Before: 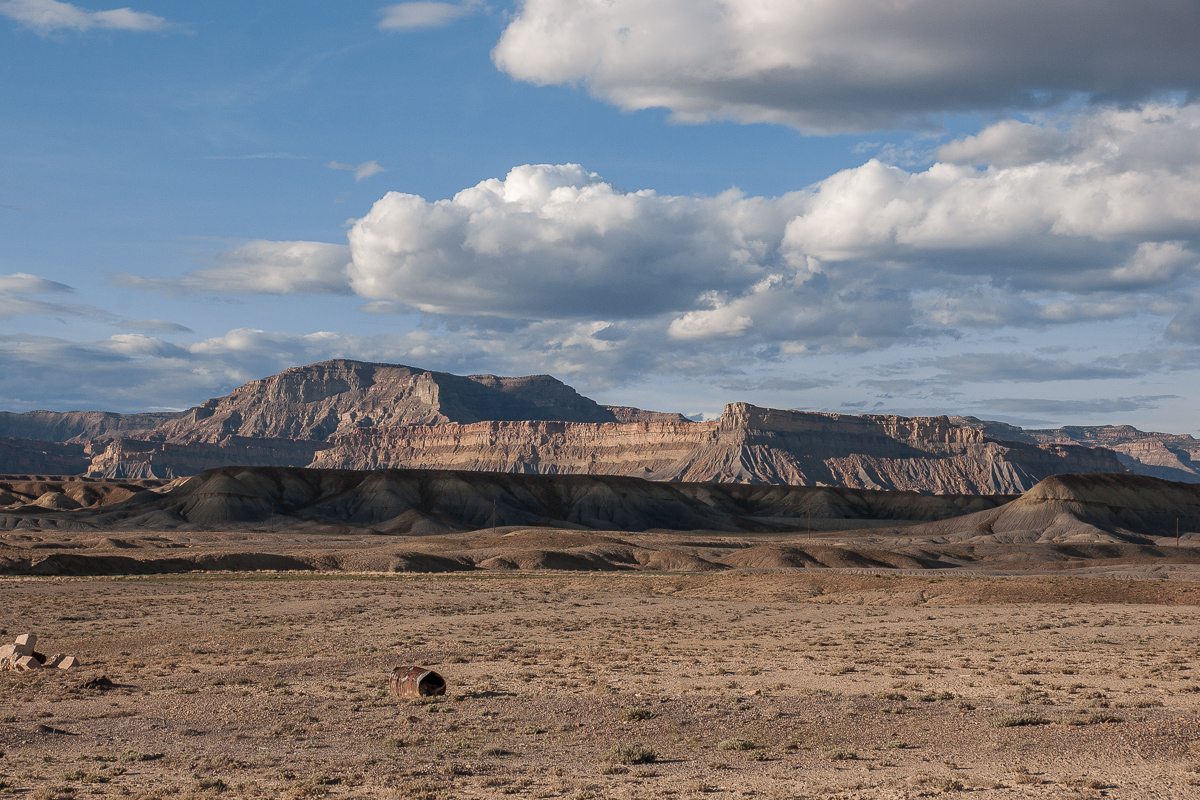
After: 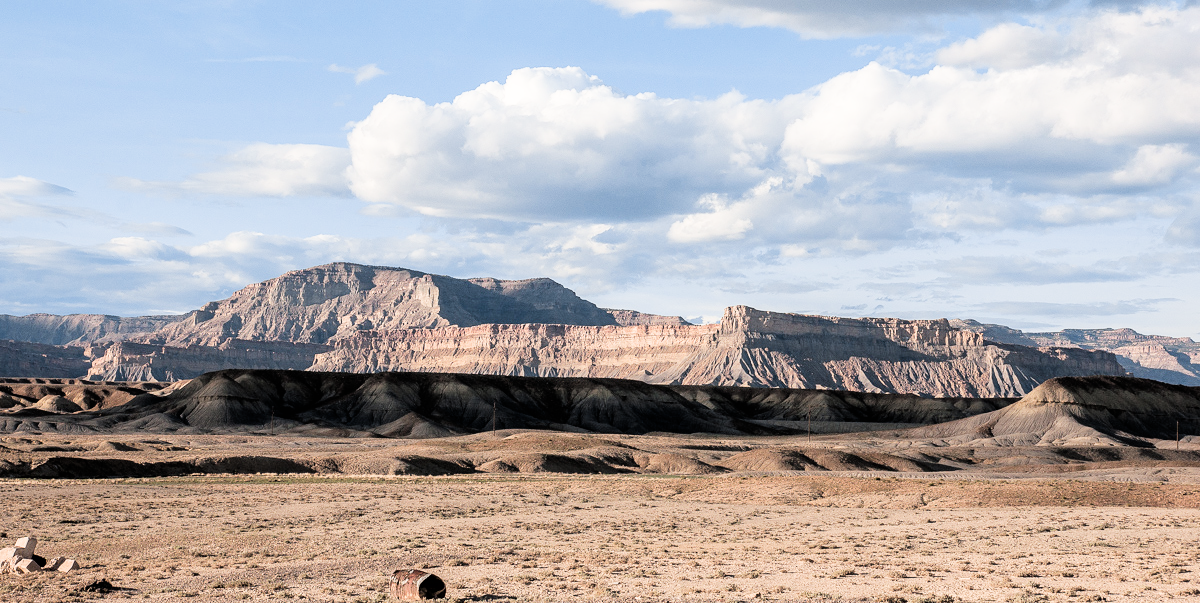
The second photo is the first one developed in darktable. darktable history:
exposure: black level correction 0, exposure 0.699 EV, compensate highlight preservation false
tone equalizer: -8 EV -0.721 EV, -7 EV -0.678 EV, -6 EV -0.59 EV, -5 EV -0.397 EV, -3 EV 0.405 EV, -2 EV 0.6 EV, -1 EV 0.677 EV, +0 EV 0.759 EV
crop and rotate: top 12.321%, bottom 12.229%
filmic rgb: black relative exposure -5.14 EV, white relative exposure 3.98 EV, hardness 2.88, contrast 1.297, highlights saturation mix -29.06%
